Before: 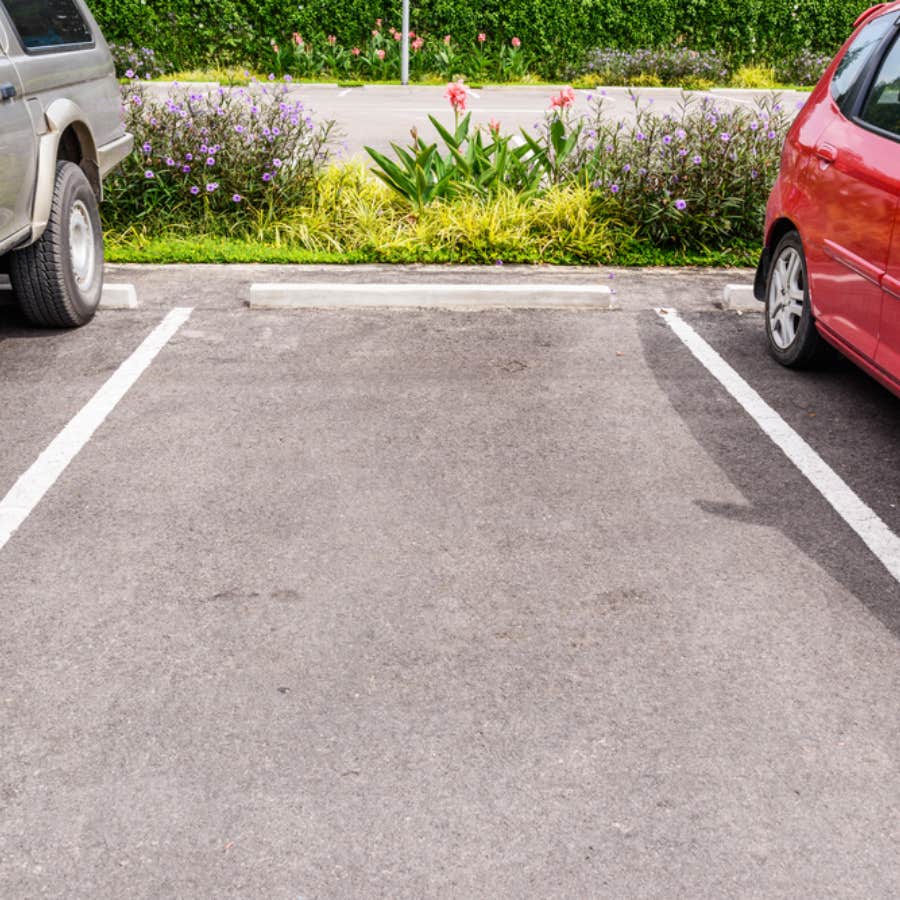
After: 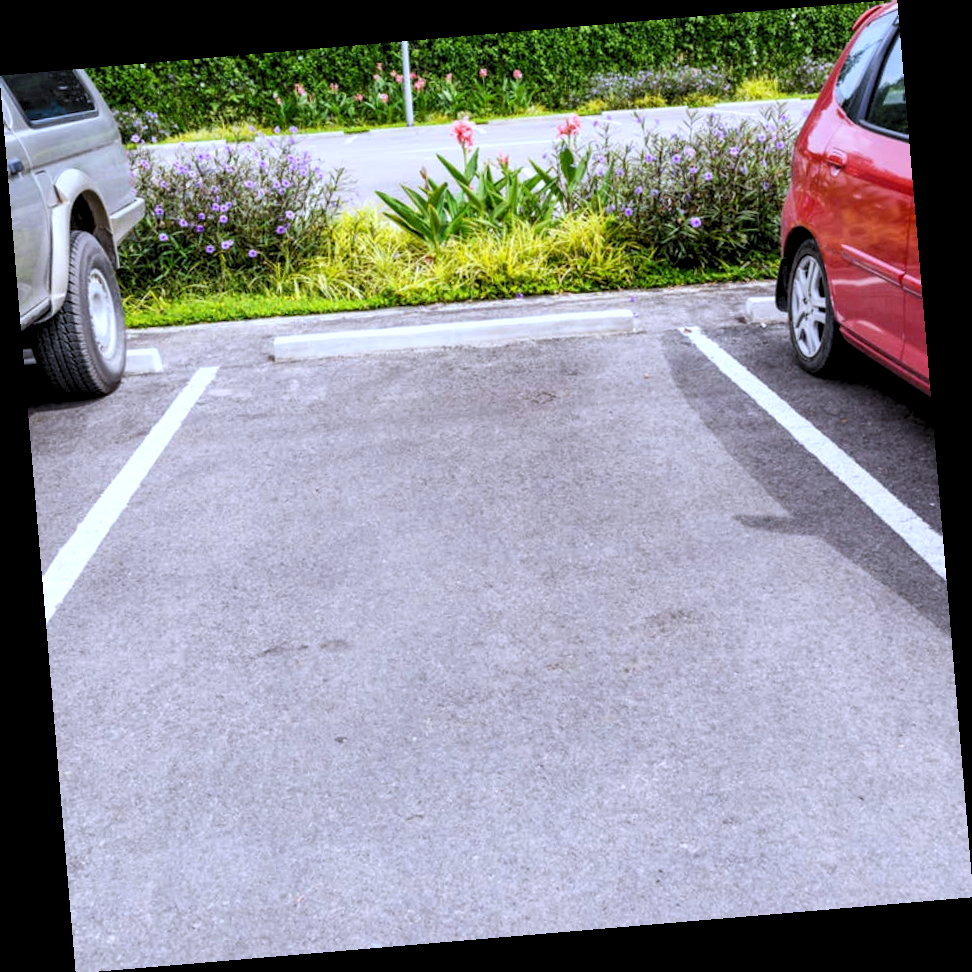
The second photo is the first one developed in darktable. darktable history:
contrast brightness saturation: contrast 0.05
levels: levels [0.073, 0.497, 0.972]
white balance: red 0.948, green 1.02, blue 1.176
rotate and perspective: rotation -4.86°, automatic cropping off
